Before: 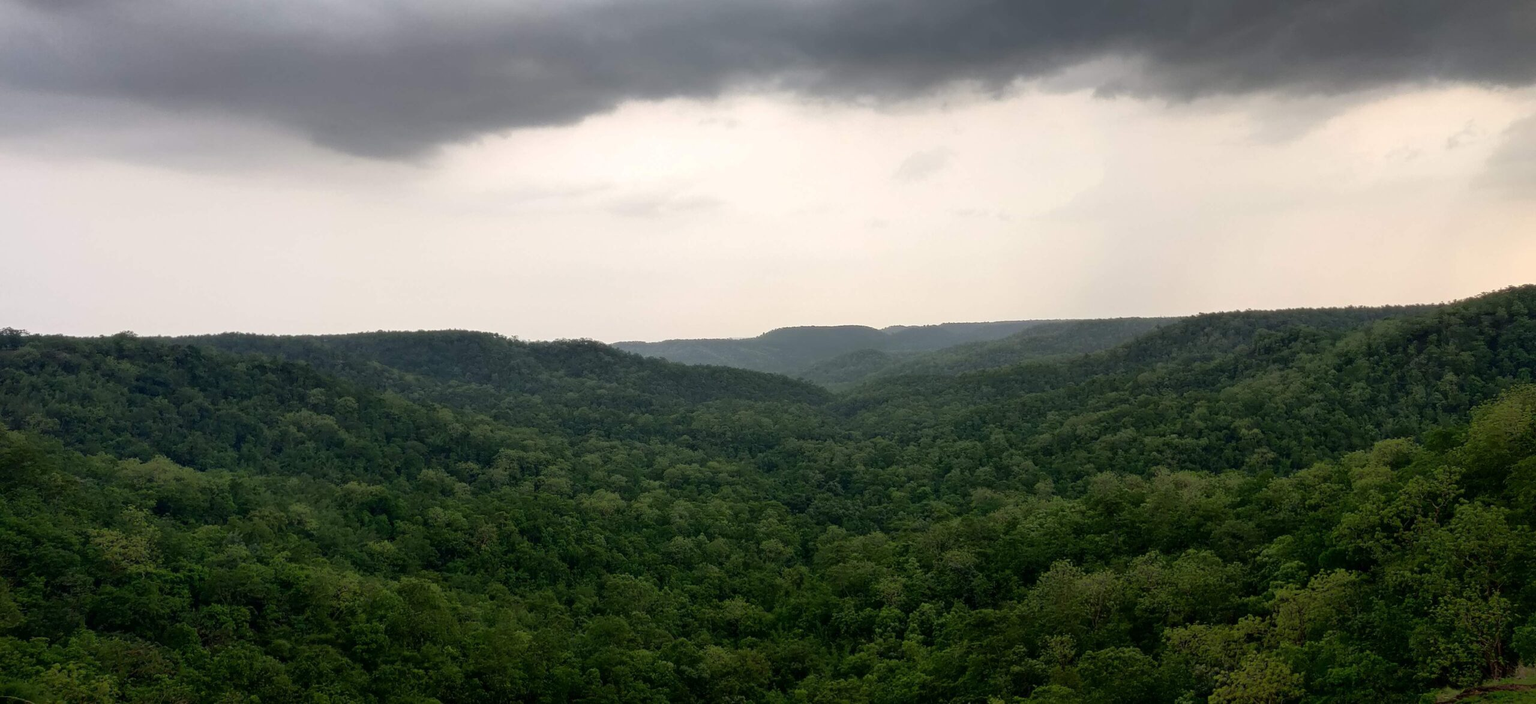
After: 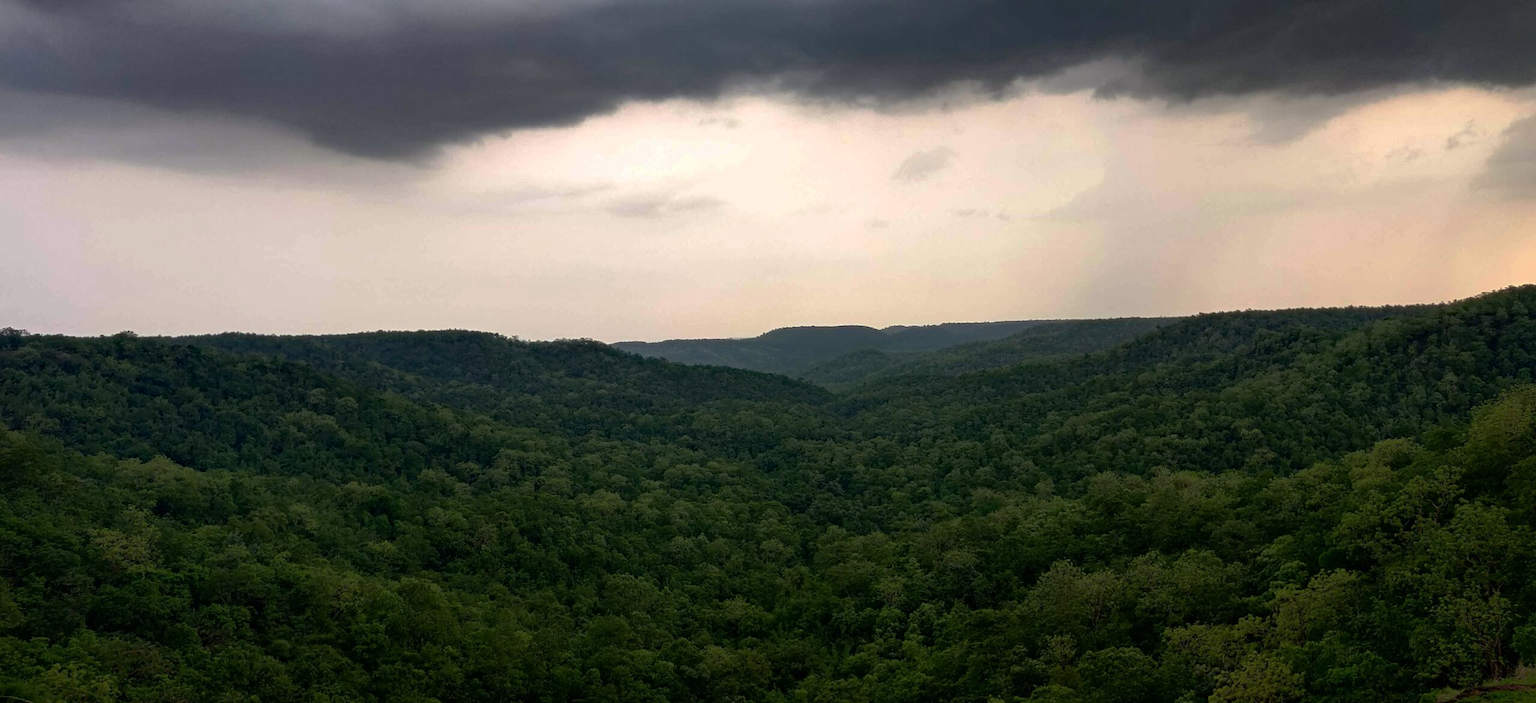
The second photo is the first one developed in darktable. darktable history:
haze removal: strength 0.491, distance 0.425
base curve: curves: ch0 [(0, 0) (0.595, 0.418) (1, 1)], preserve colors none
